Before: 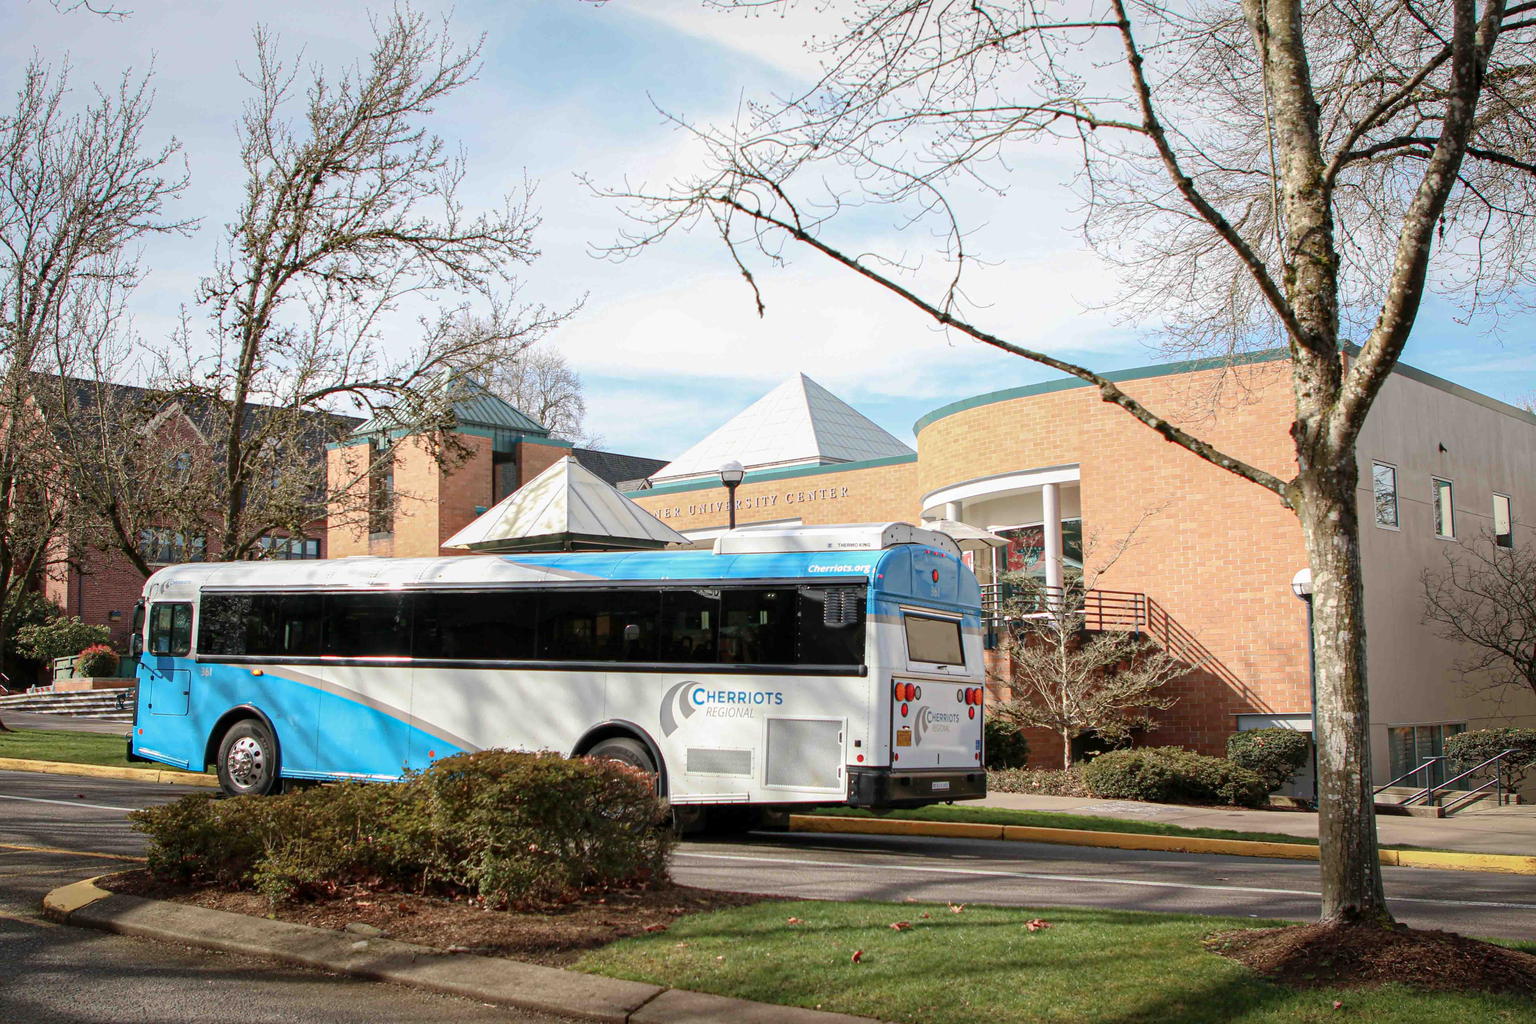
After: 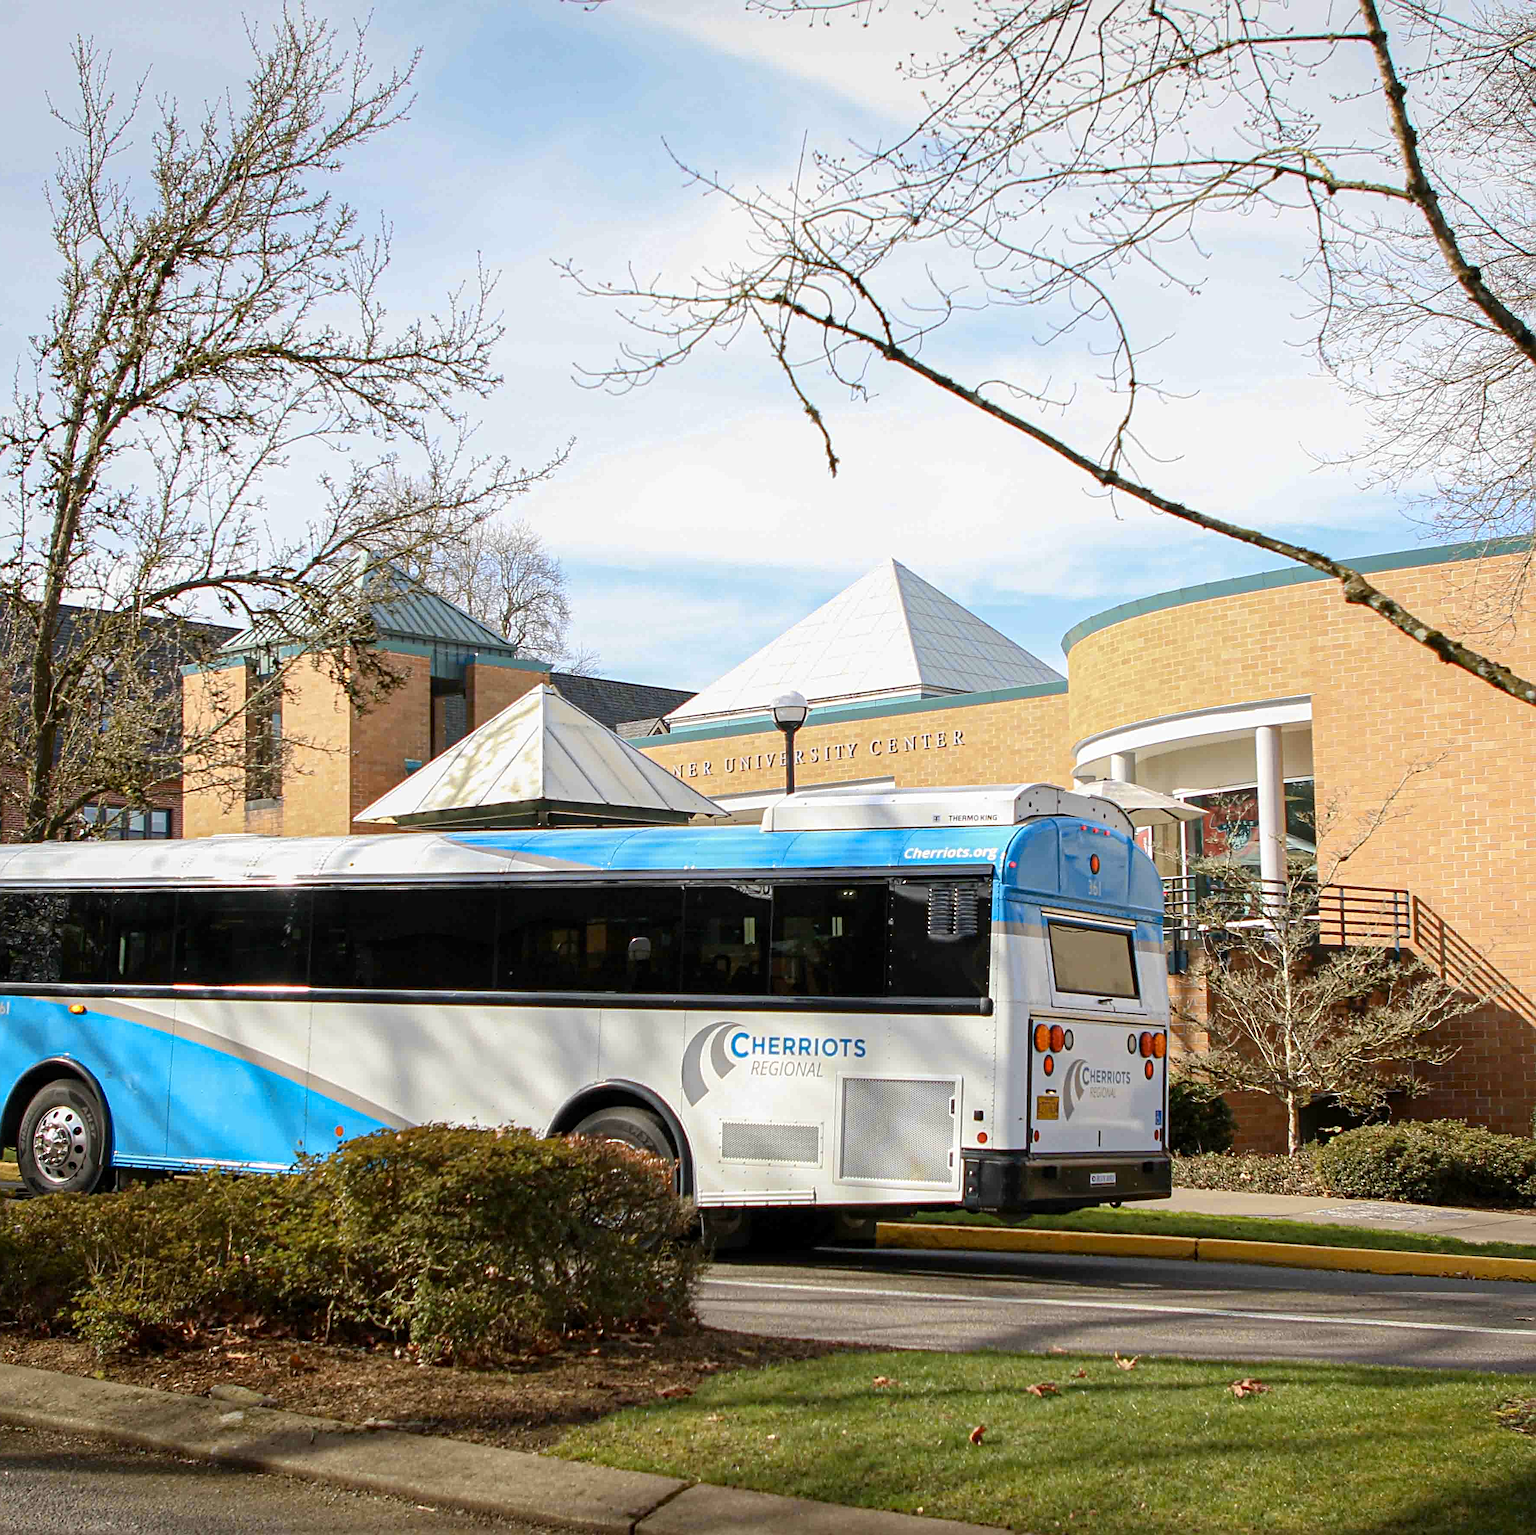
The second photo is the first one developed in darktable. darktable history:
color contrast: green-magenta contrast 0.85, blue-yellow contrast 1.25, unbound 0
crop and rotate: left 13.409%, right 19.924%
sharpen: radius 4
